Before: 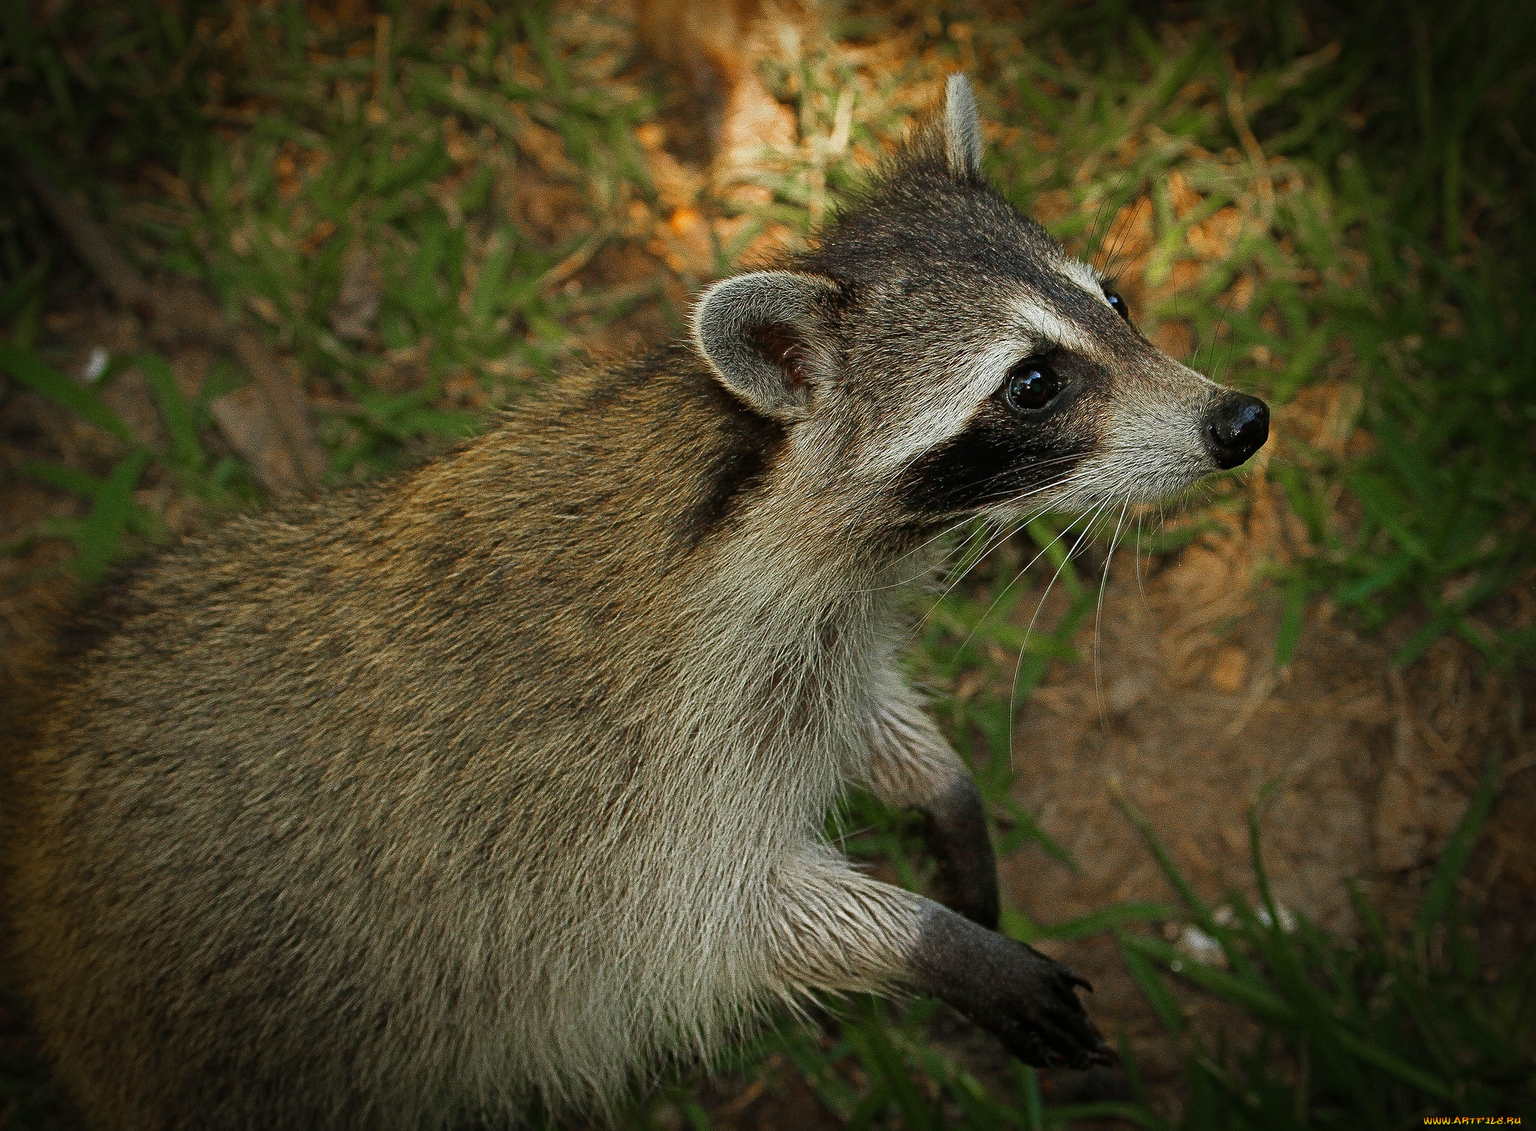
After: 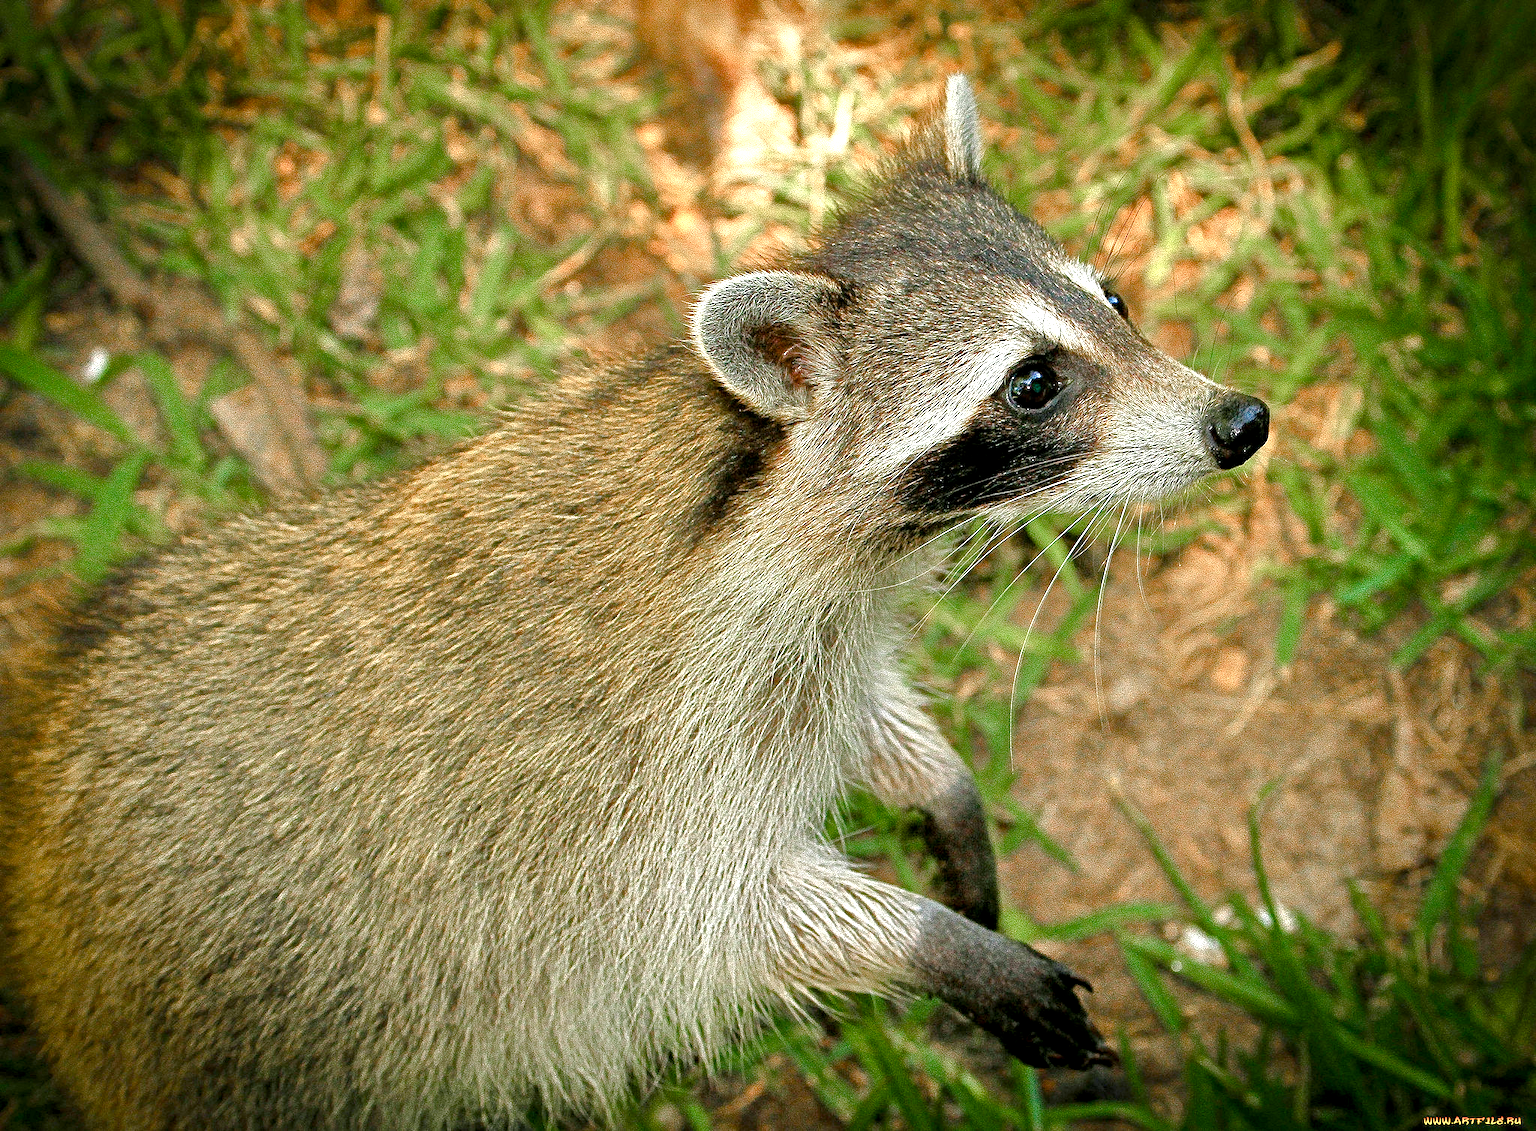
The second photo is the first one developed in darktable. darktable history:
color balance rgb: shadows lift › chroma 2.04%, shadows lift › hue 185.64°, perceptual saturation grading › global saturation 0.461%, perceptual saturation grading › highlights -34.409%, perceptual saturation grading › mid-tones 15.002%, perceptual saturation grading › shadows 47.483%, global vibrance 20%
exposure: black level correction 0.001, exposure 1.043 EV, compensate exposure bias true, compensate highlight preservation false
local contrast: highlights 102%, shadows 103%, detail 131%, midtone range 0.2
tone equalizer: -7 EV 0.147 EV, -6 EV 0.616 EV, -5 EV 1.16 EV, -4 EV 1.35 EV, -3 EV 1.14 EV, -2 EV 0.6 EV, -1 EV 0.146 EV, mask exposure compensation -0.508 EV
